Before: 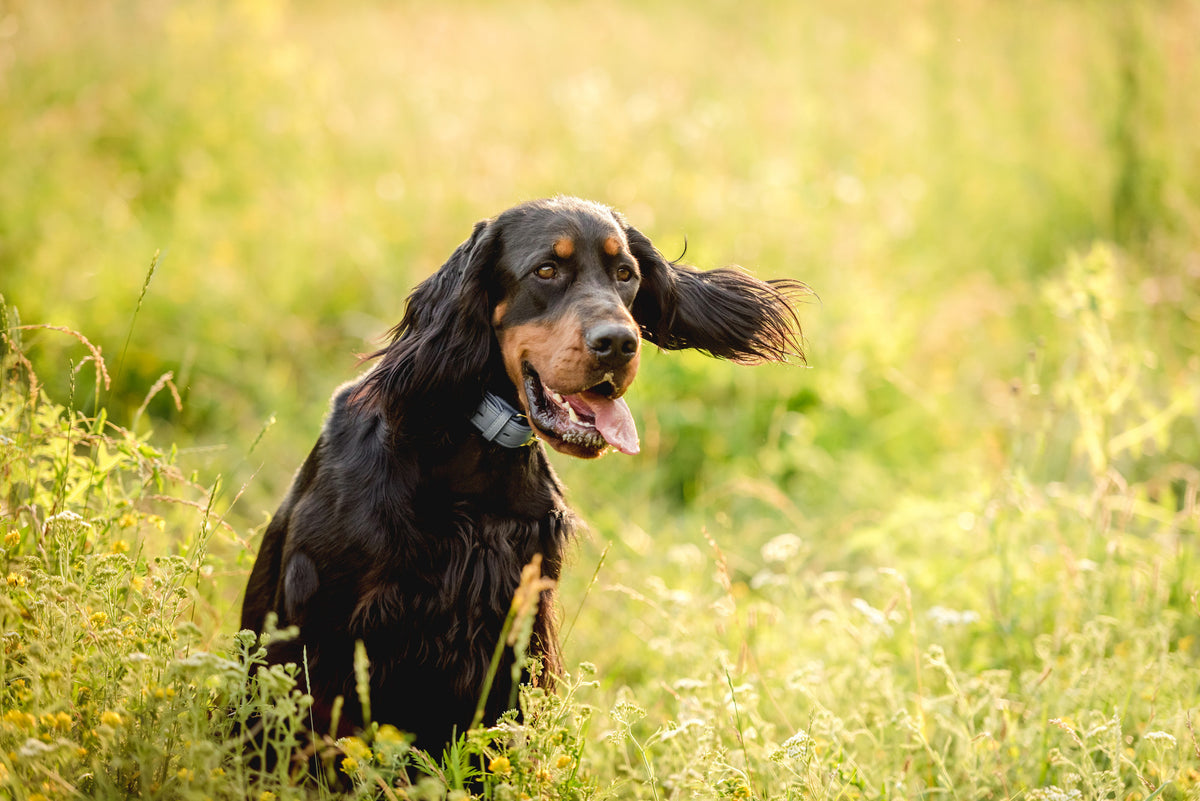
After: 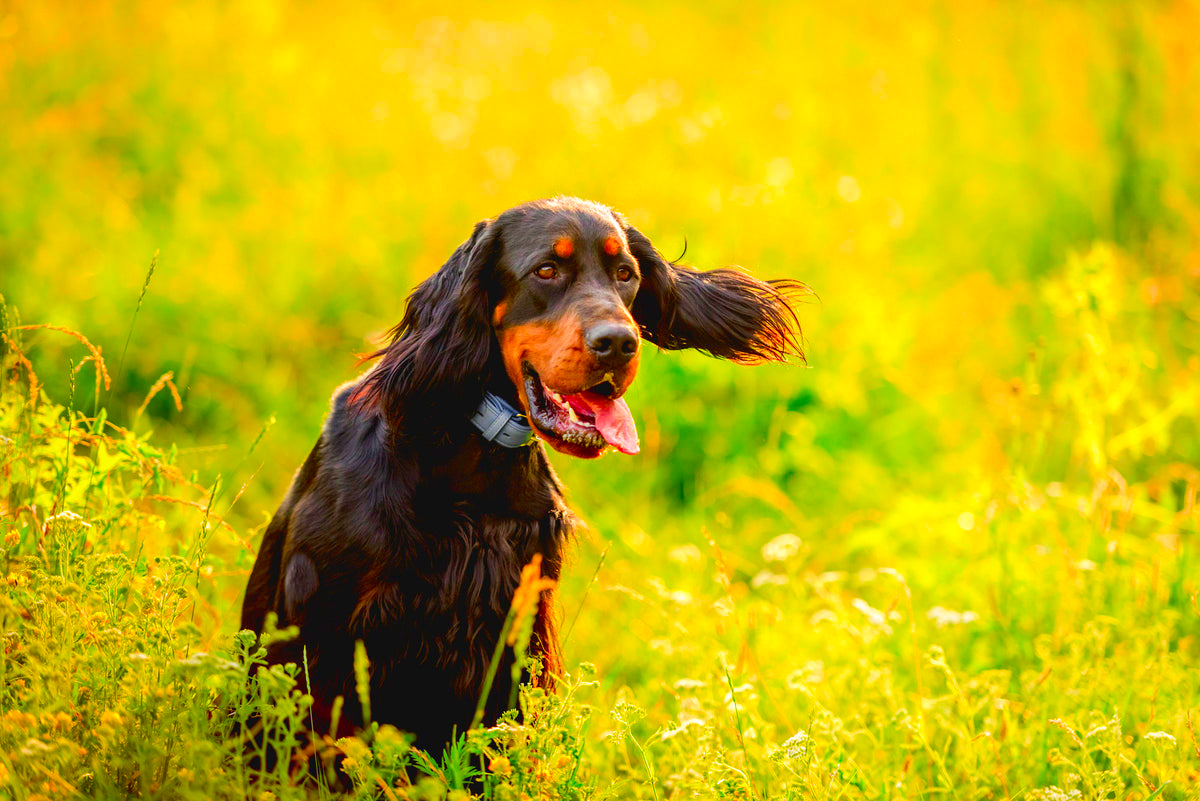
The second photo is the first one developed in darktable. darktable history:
tone equalizer: on, module defaults
color correction: highlights a* 1.59, highlights b* -1.7, saturation 2.48
